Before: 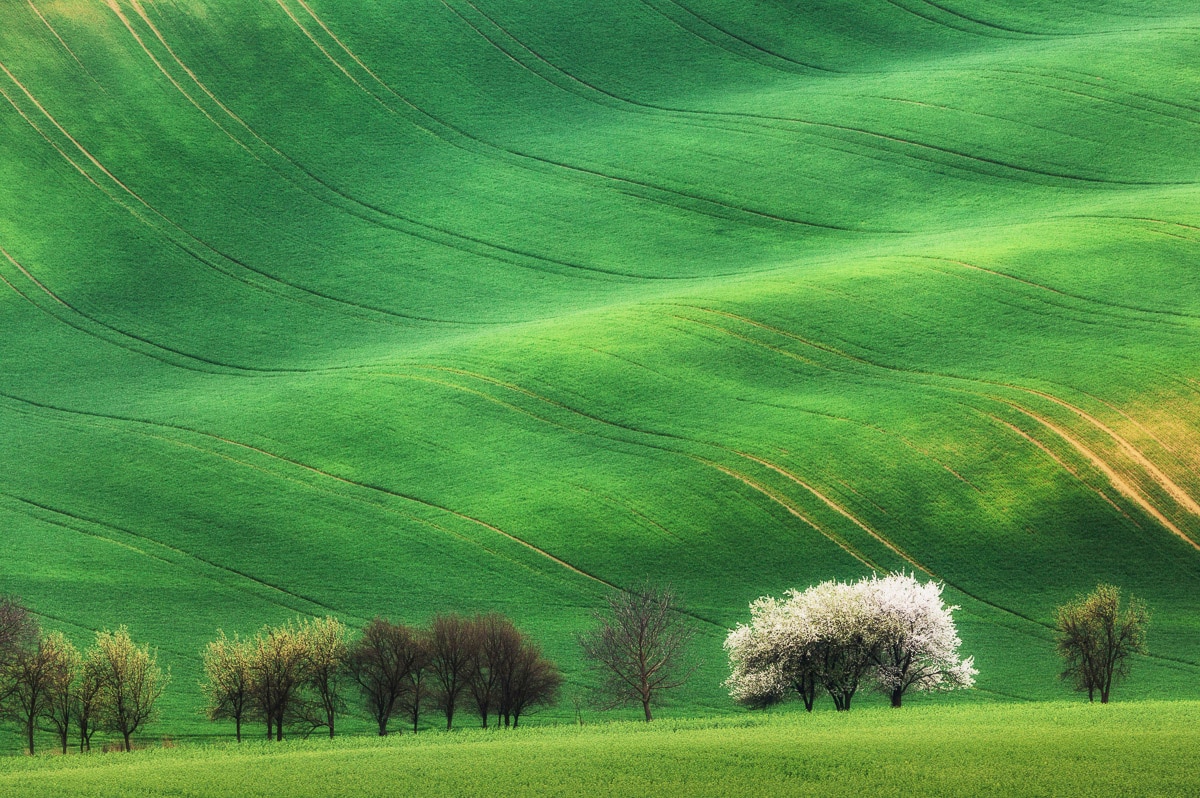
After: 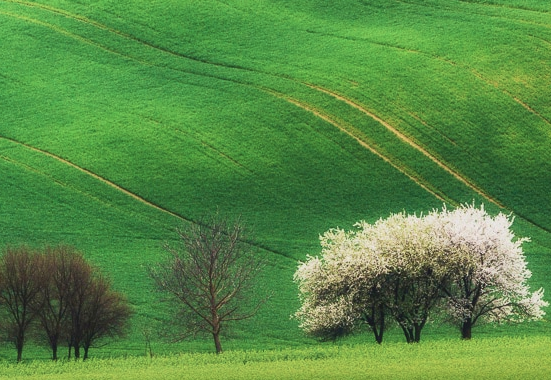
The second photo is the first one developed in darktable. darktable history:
velvia: on, module defaults
contrast brightness saturation: contrast -0.1, saturation -0.095
crop: left 35.876%, top 46.206%, right 18.201%, bottom 6.143%
